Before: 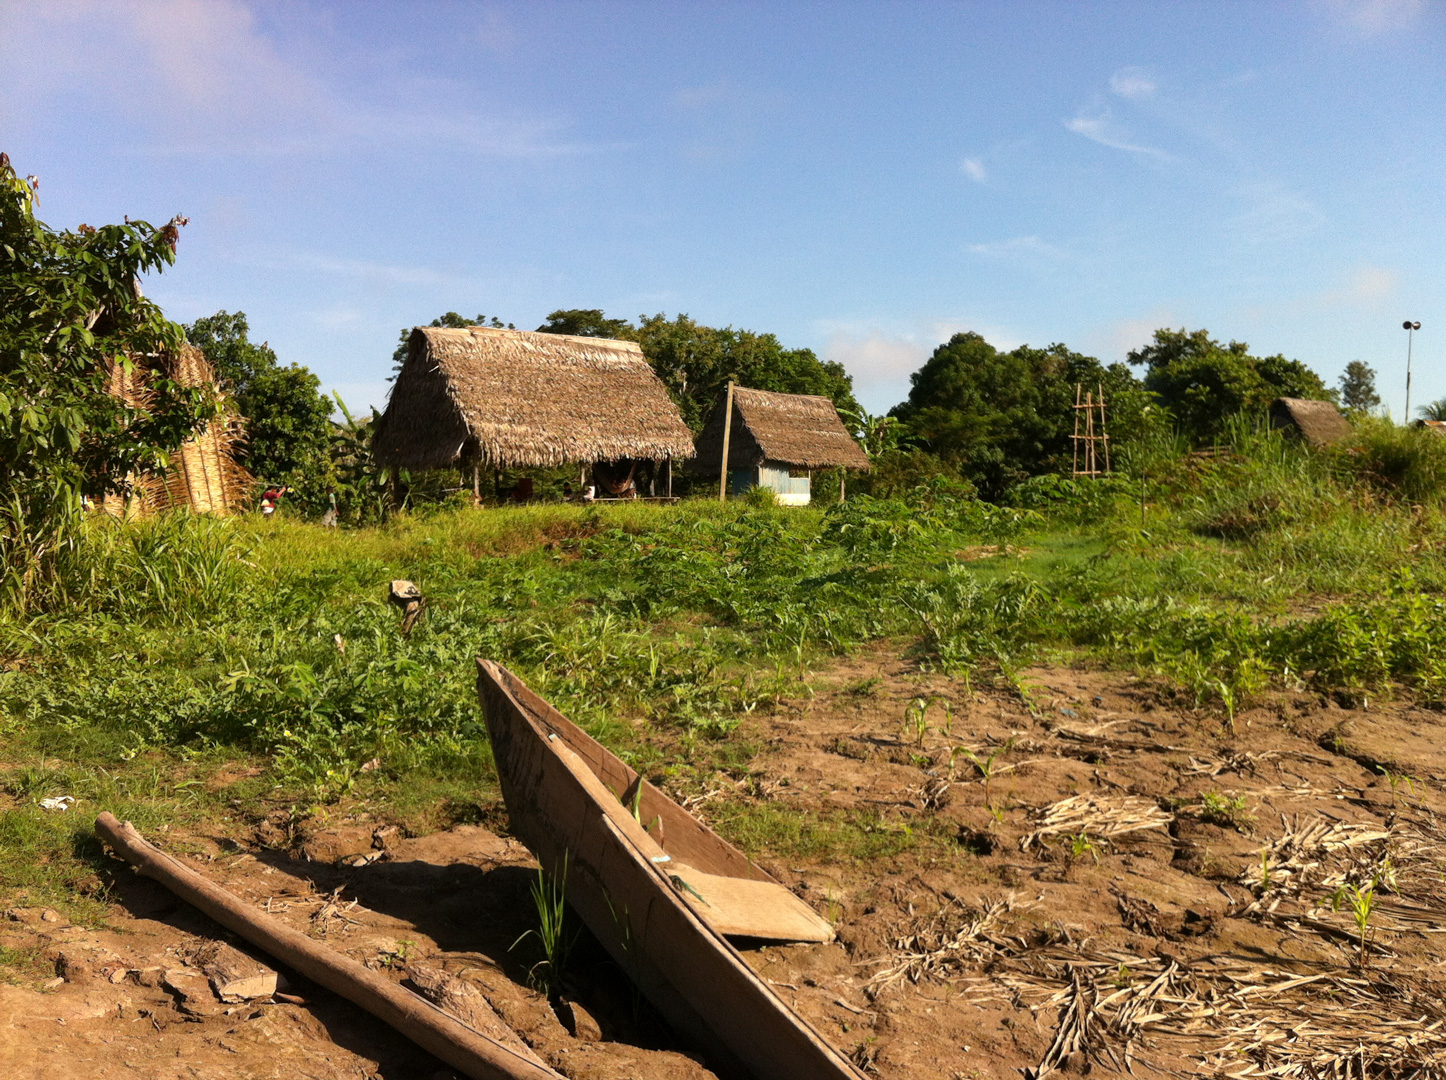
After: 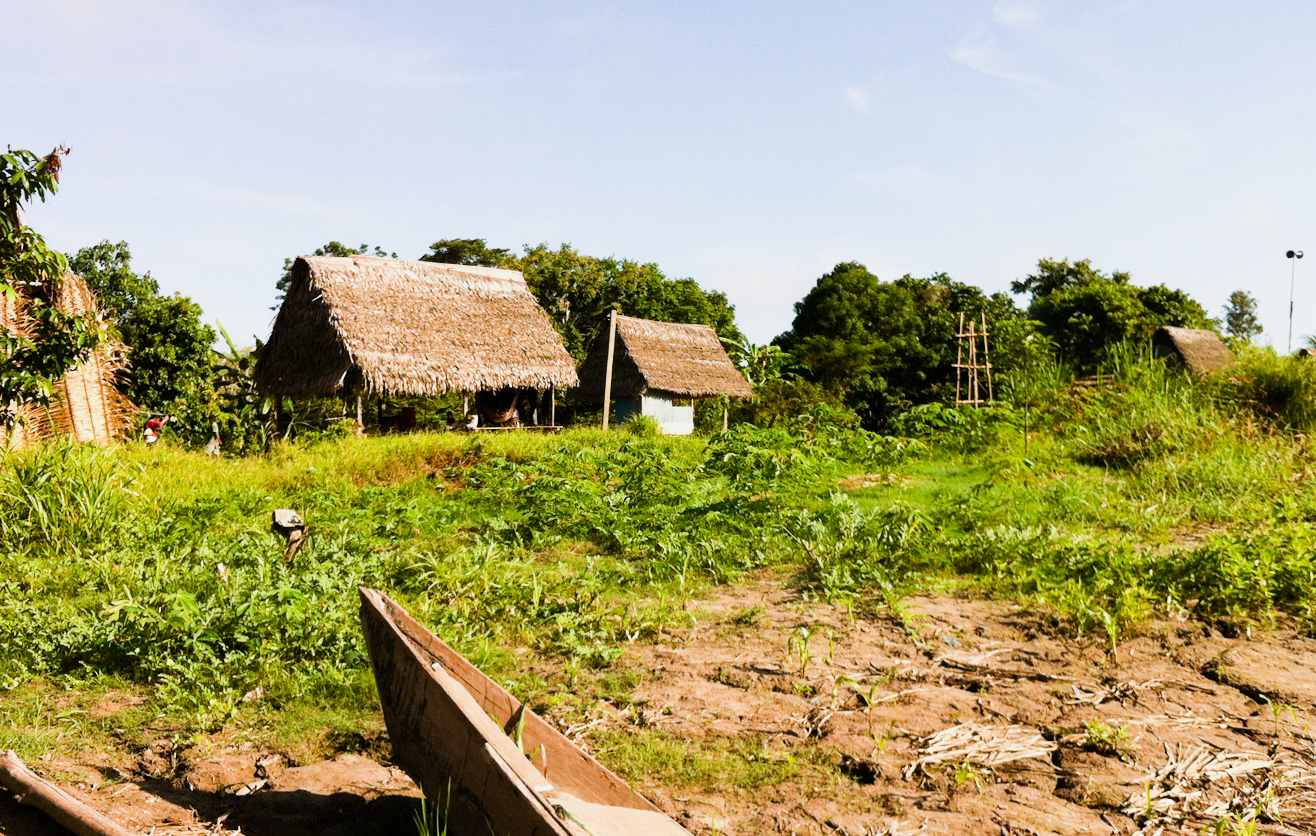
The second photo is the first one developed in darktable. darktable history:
sigmoid: contrast 1.54, target black 0
white balance: red 0.976, blue 1.04
crop: left 8.155%, top 6.611%, bottom 15.385%
exposure: exposure 1 EV, compensate highlight preservation false
